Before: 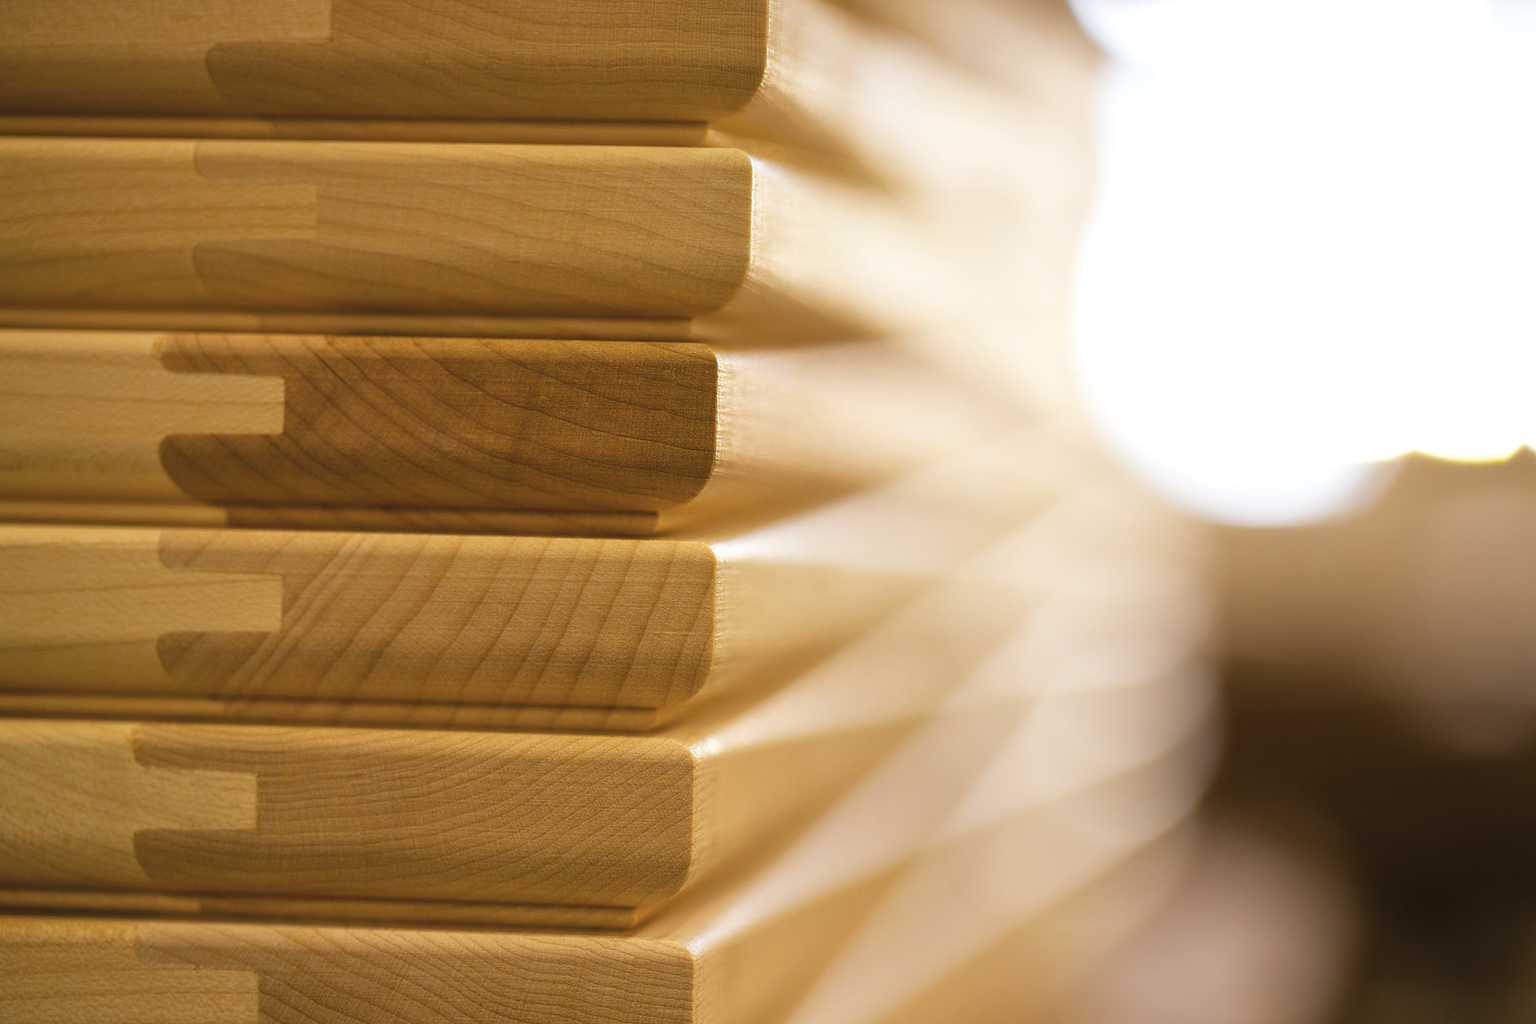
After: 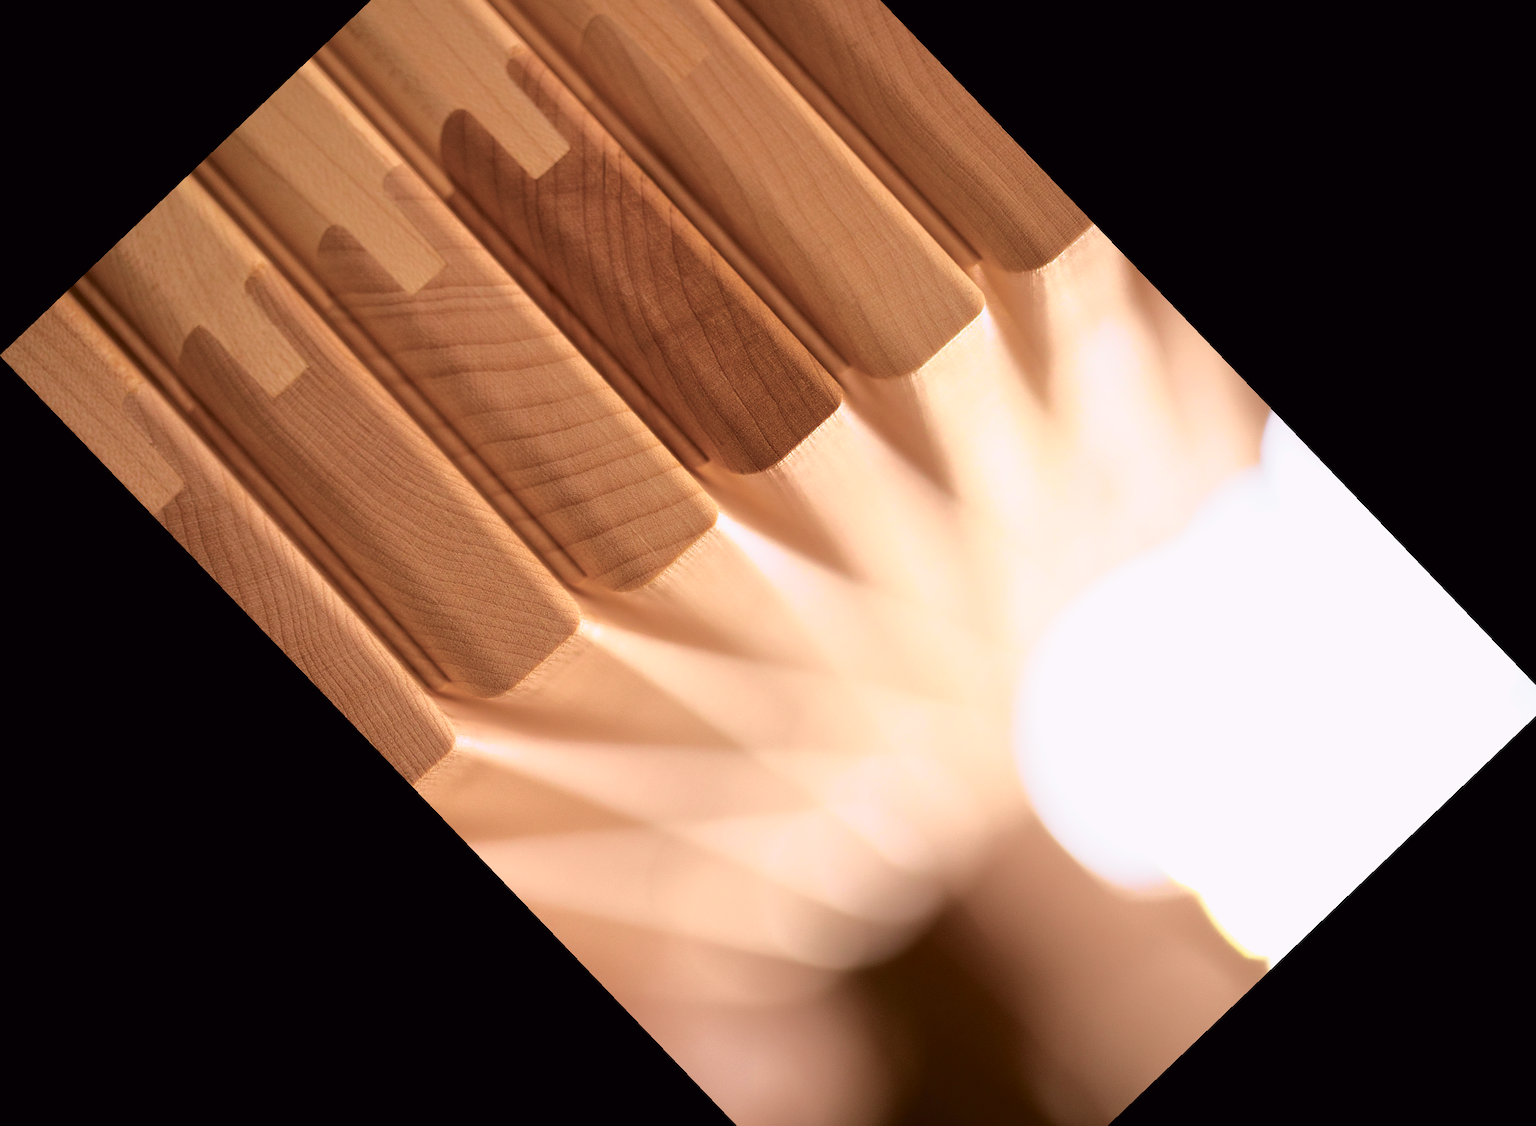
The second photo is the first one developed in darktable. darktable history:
crop and rotate: angle -46.26°, top 16.234%, right 0.912%, bottom 11.704%
tone curve: curves: ch0 [(0, 0) (0.105, 0.068) (0.195, 0.162) (0.283, 0.283) (0.384, 0.404) (0.485, 0.531) (0.638, 0.681) (0.795, 0.879) (1, 0.977)]; ch1 [(0, 0) (0.161, 0.092) (0.35, 0.33) (0.379, 0.401) (0.456, 0.469) (0.498, 0.506) (0.521, 0.549) (0.58, 0.624) (0.635, 0.671) (1, 1)]; ch2 [(0, 0) (0.371, 0.362) (0.437, 0.437) (0.483, 0.484) (0.53, 0.515) (0.56, 0.58) (0.622, 0.606) (1, 1)], color space Lab, independent channels, preserve colors none
